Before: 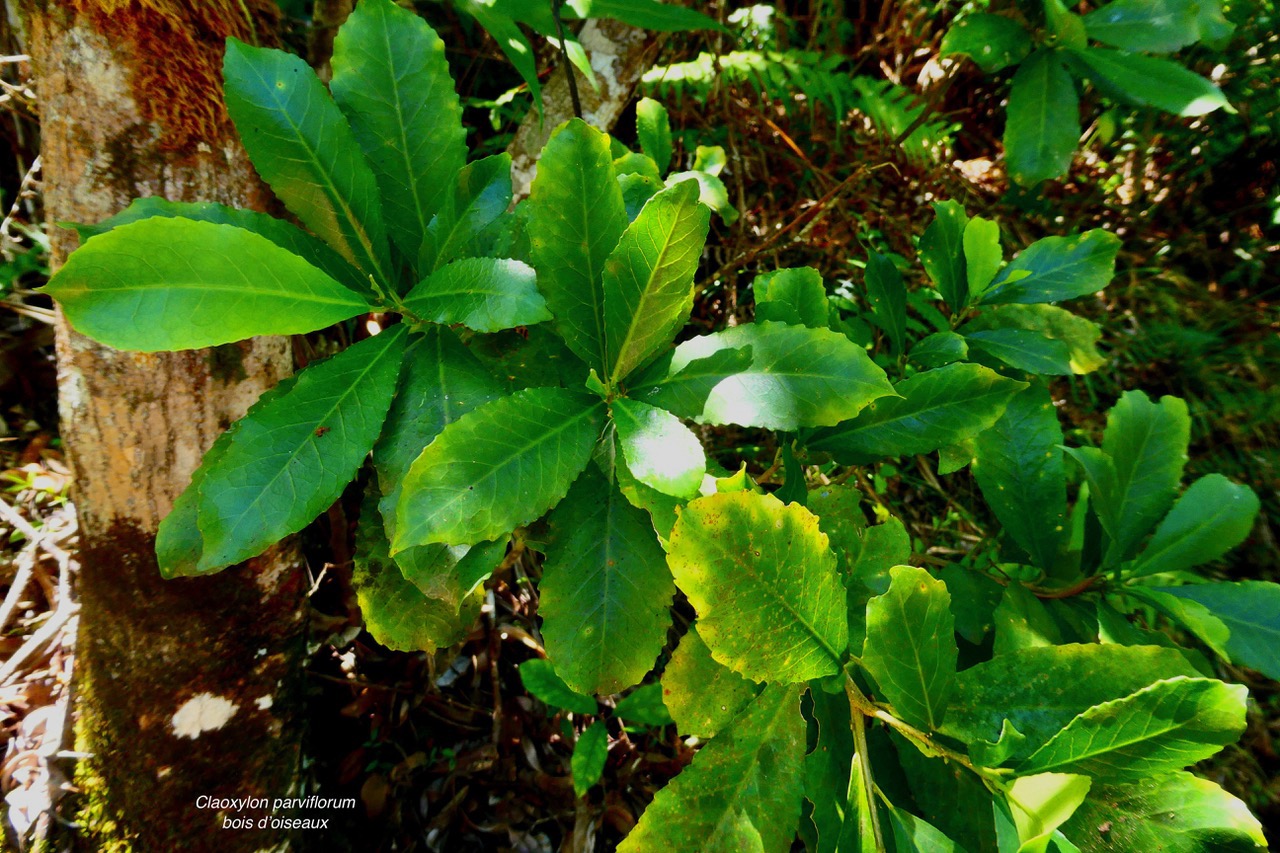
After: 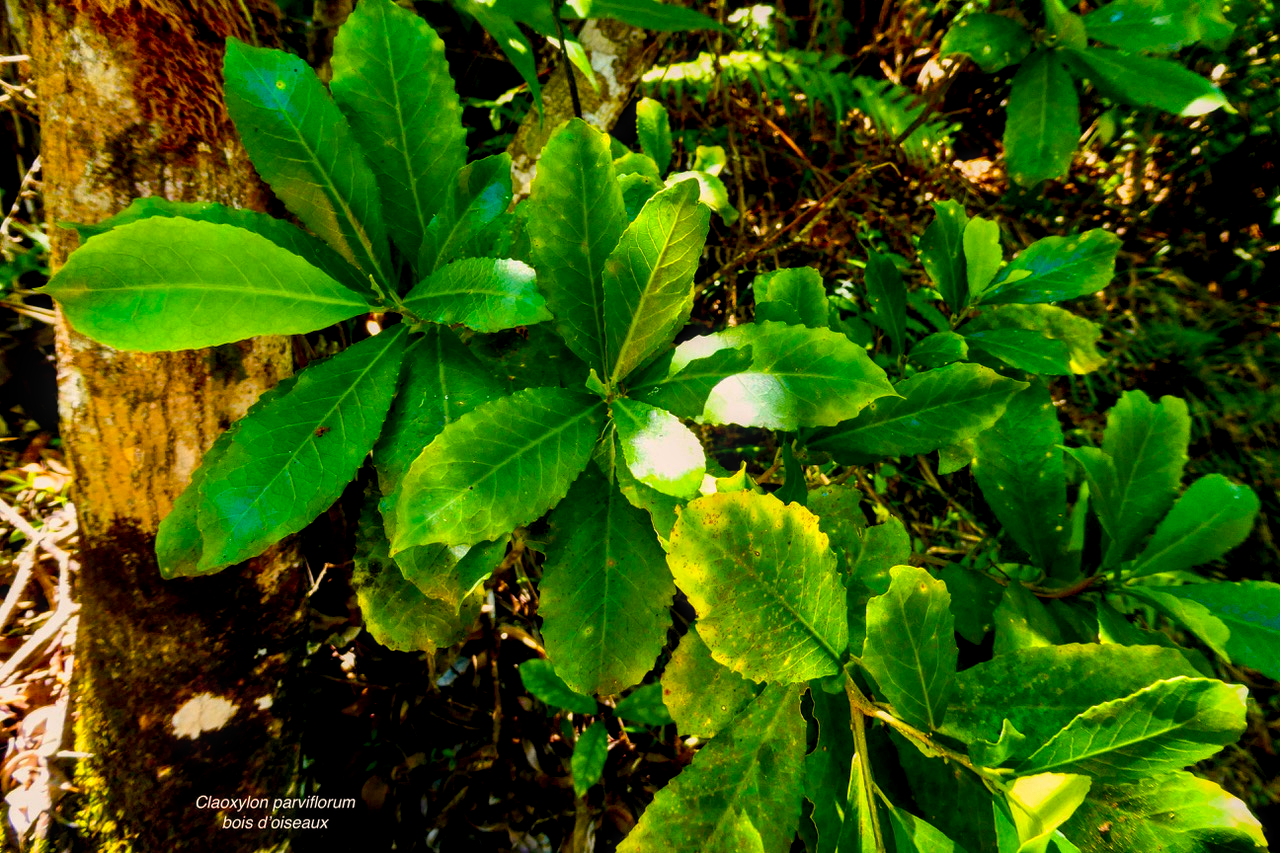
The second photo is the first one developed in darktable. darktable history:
local contrast: on, module defaults
color balance rgb: power › chroma 0.699%, power › hue 60°, highlights gain › chroma 3.082%, highlights gain › hue 60.28°, linear chroma grading › global chroma 19.803%, perceptual saturation grading › global saturation 20%, perceptual saturation grading › highlights -14.14%, perceptual saturation grading › shadows 50.18%, perceptual brilliance grading › highlights 7.847%, perceptual brilliance grading › mid-tones 4.279%, perceptual brilliance grading › shadows 2.41%
